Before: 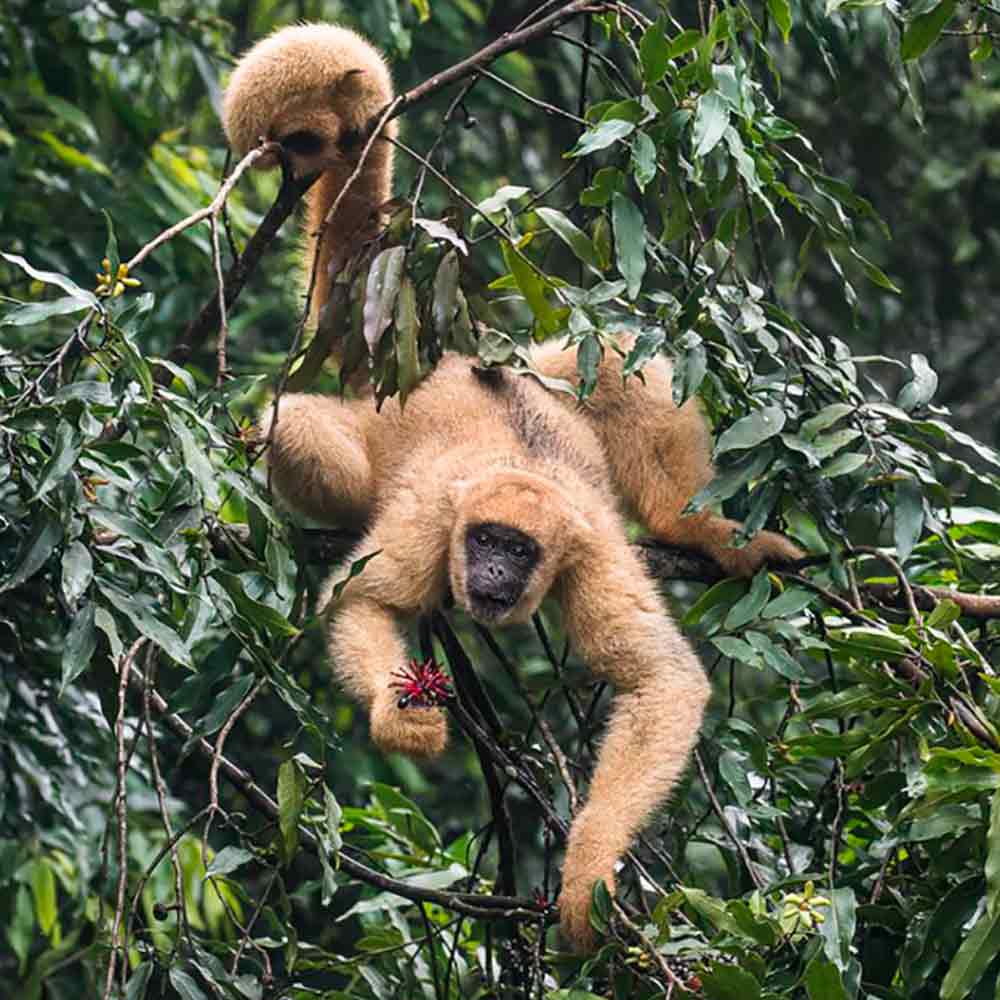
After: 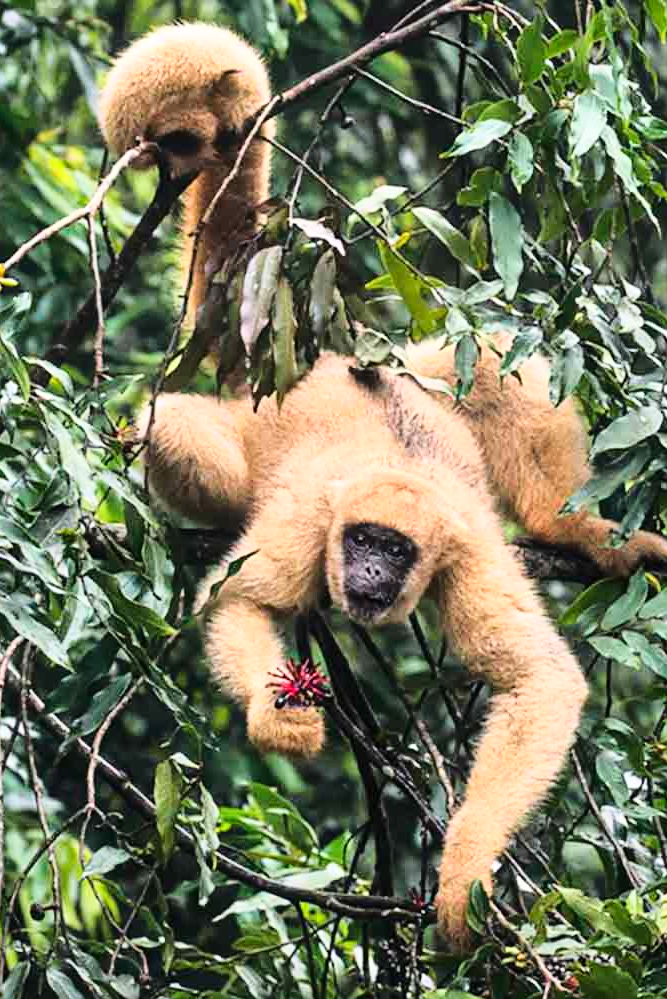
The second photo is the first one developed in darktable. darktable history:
crop and rotate: left 12.381%, right 20.824%
base curve: curves: ch0 [(0, 0) (0.028, 0.03) (0.121, 0.232) (0.46, 0.748) (0.859, 0.968) (1, 1)]
